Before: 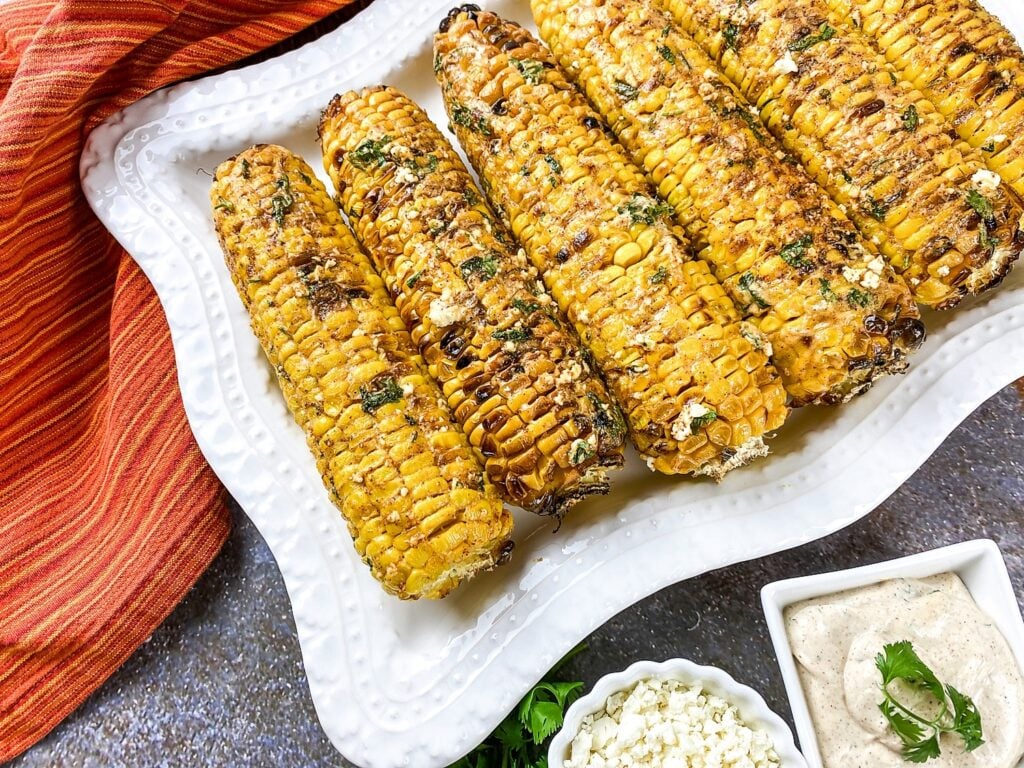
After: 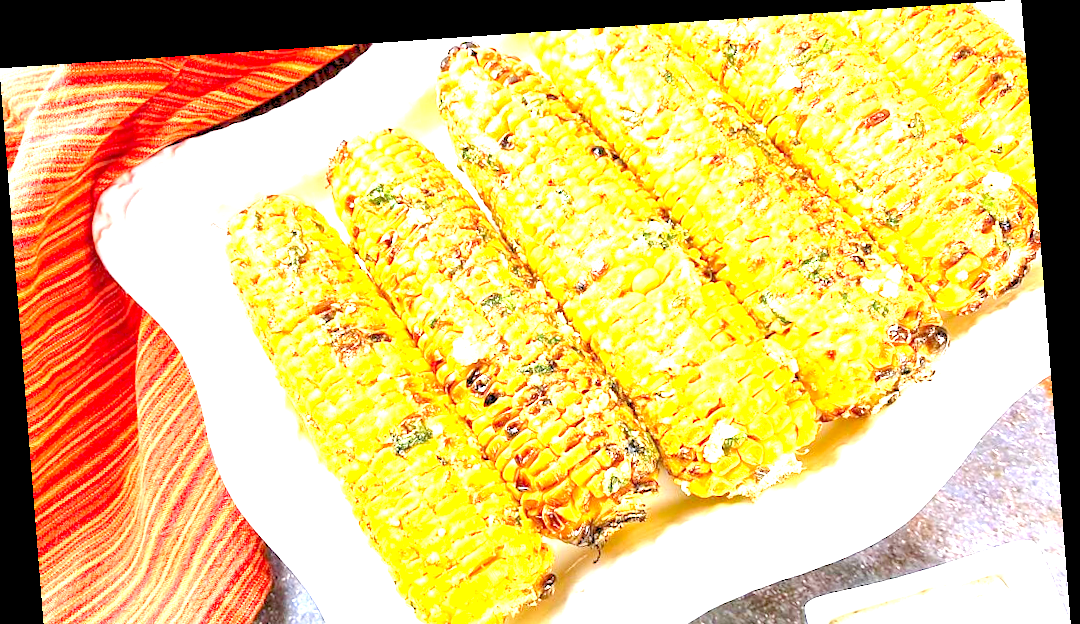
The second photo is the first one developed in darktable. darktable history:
rotate and perspective: rotation -4.2°, shear 0.006, automatic cropping off
shadows and highlights: radius 121.13, shadows 21.4, white point adjustment -9.72, highlights -14.39, soften with gaussian
crop: bottom 24.967%
exposure: exposure 3 EV, compensate highlight preservation false
levels: levels [0.093, 0.434, 0.988]
